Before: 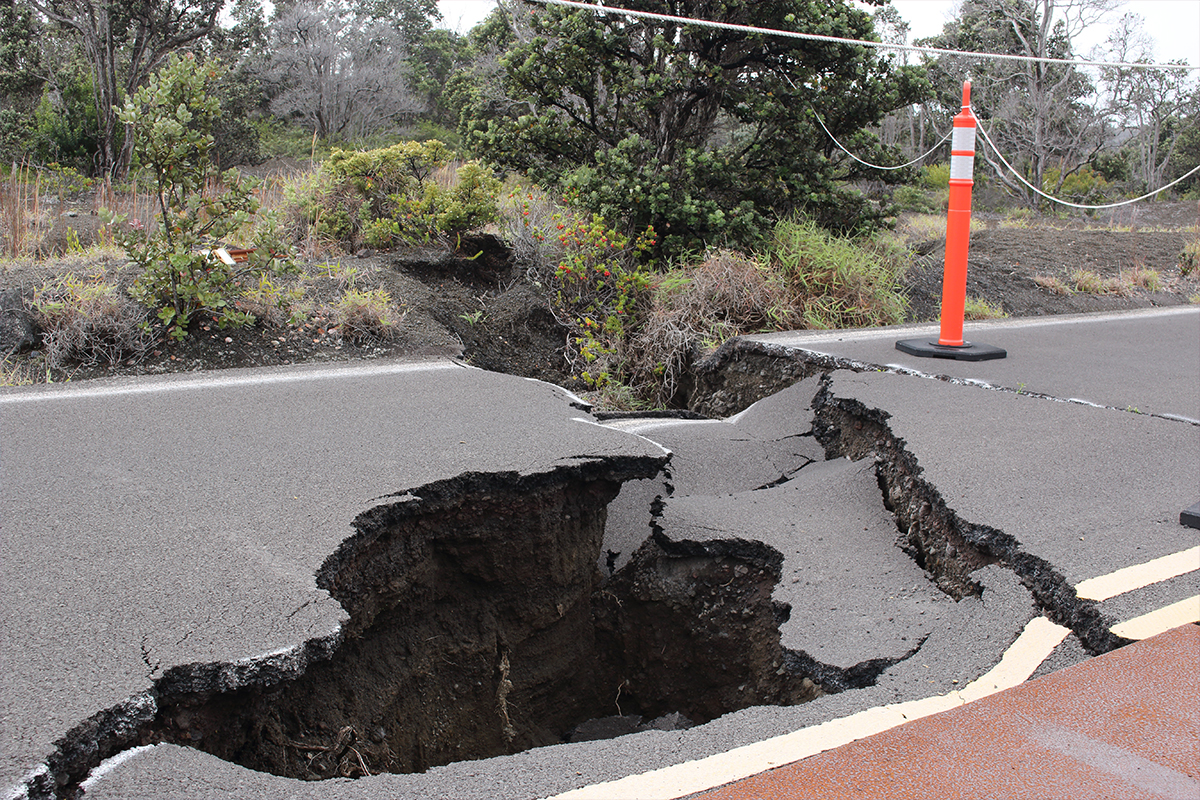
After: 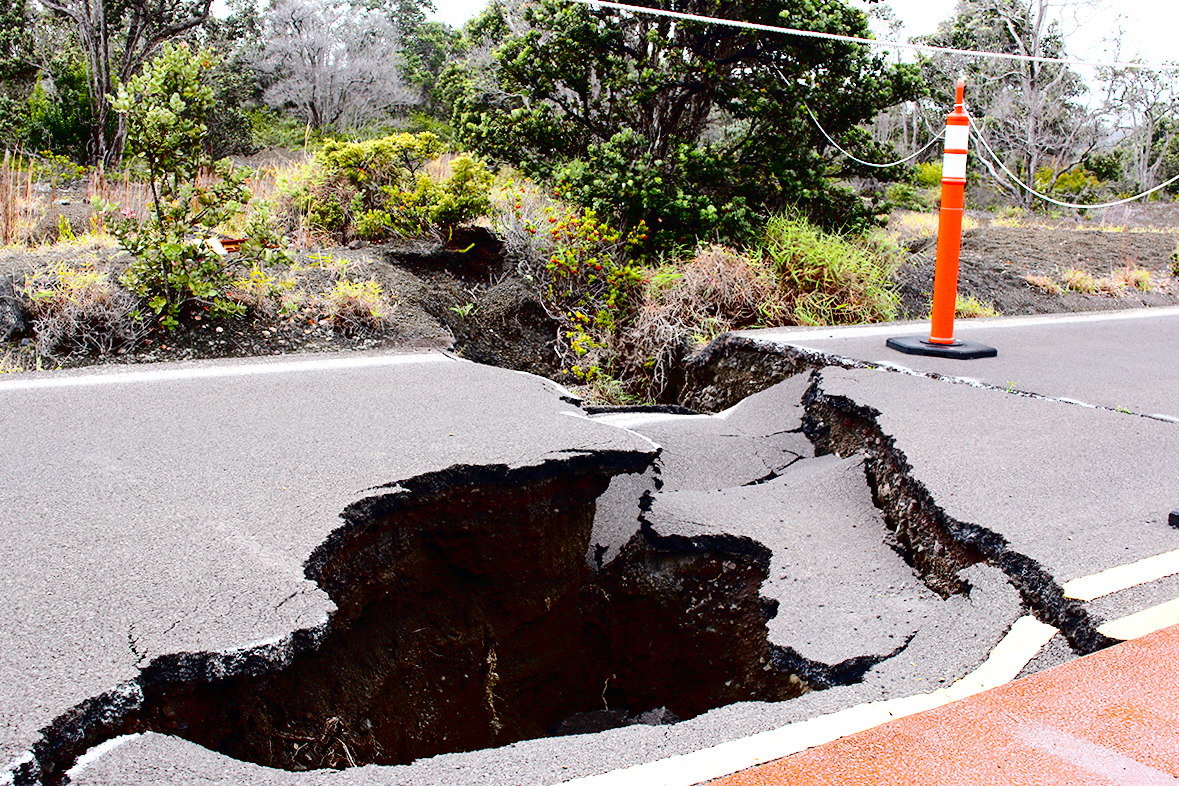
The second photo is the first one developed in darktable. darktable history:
color balance rgb: linear chroma grading › global chroma 42.063%, perceptual saturation grading › global saturation 20%, perceptual saturation grading › highlights -24.813%, perceptual saturation grading › shadows 49.398%, saturation formula JzAzBz (2021)
contrast brightness saturation: contrast 0.274
exposure: exposure 0.606 EV, compensate highlight preservation false
crop and rotate: angle -0.656°
tone curve: curves: ch0 [(0, 0) (0.003, 0.001) (0.011, 0.002) (0.025, 0.007) (0.044, 0.015) (0.069, 0.022) (0.1, 0.03) (0.136, 0.056) (0.177, 0.115) (0.224, 0.177) (0.277, 0.244) (0.335, 0.322) (0.399, 0.398) (0.468, 0.471) (0.543, 0.545) (0.623, 0.614) (0.709, 0.685) (0.801, 0.765) (0.898, 0.867) (1, 1)], color space Lab, independent channels, preserve colors none
